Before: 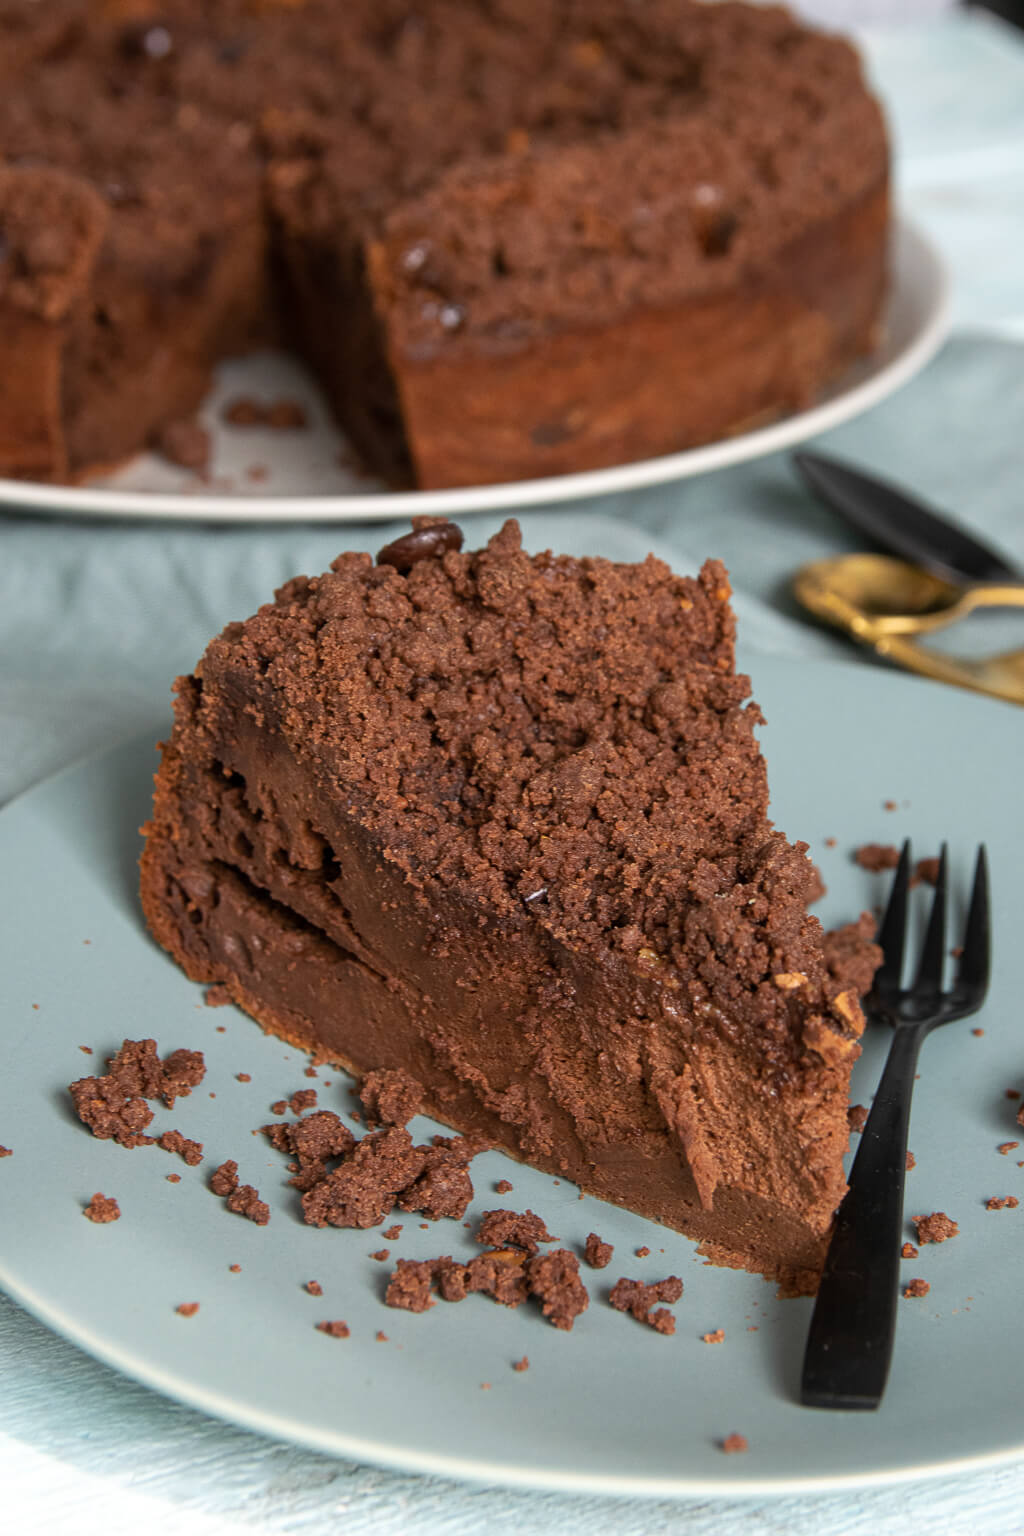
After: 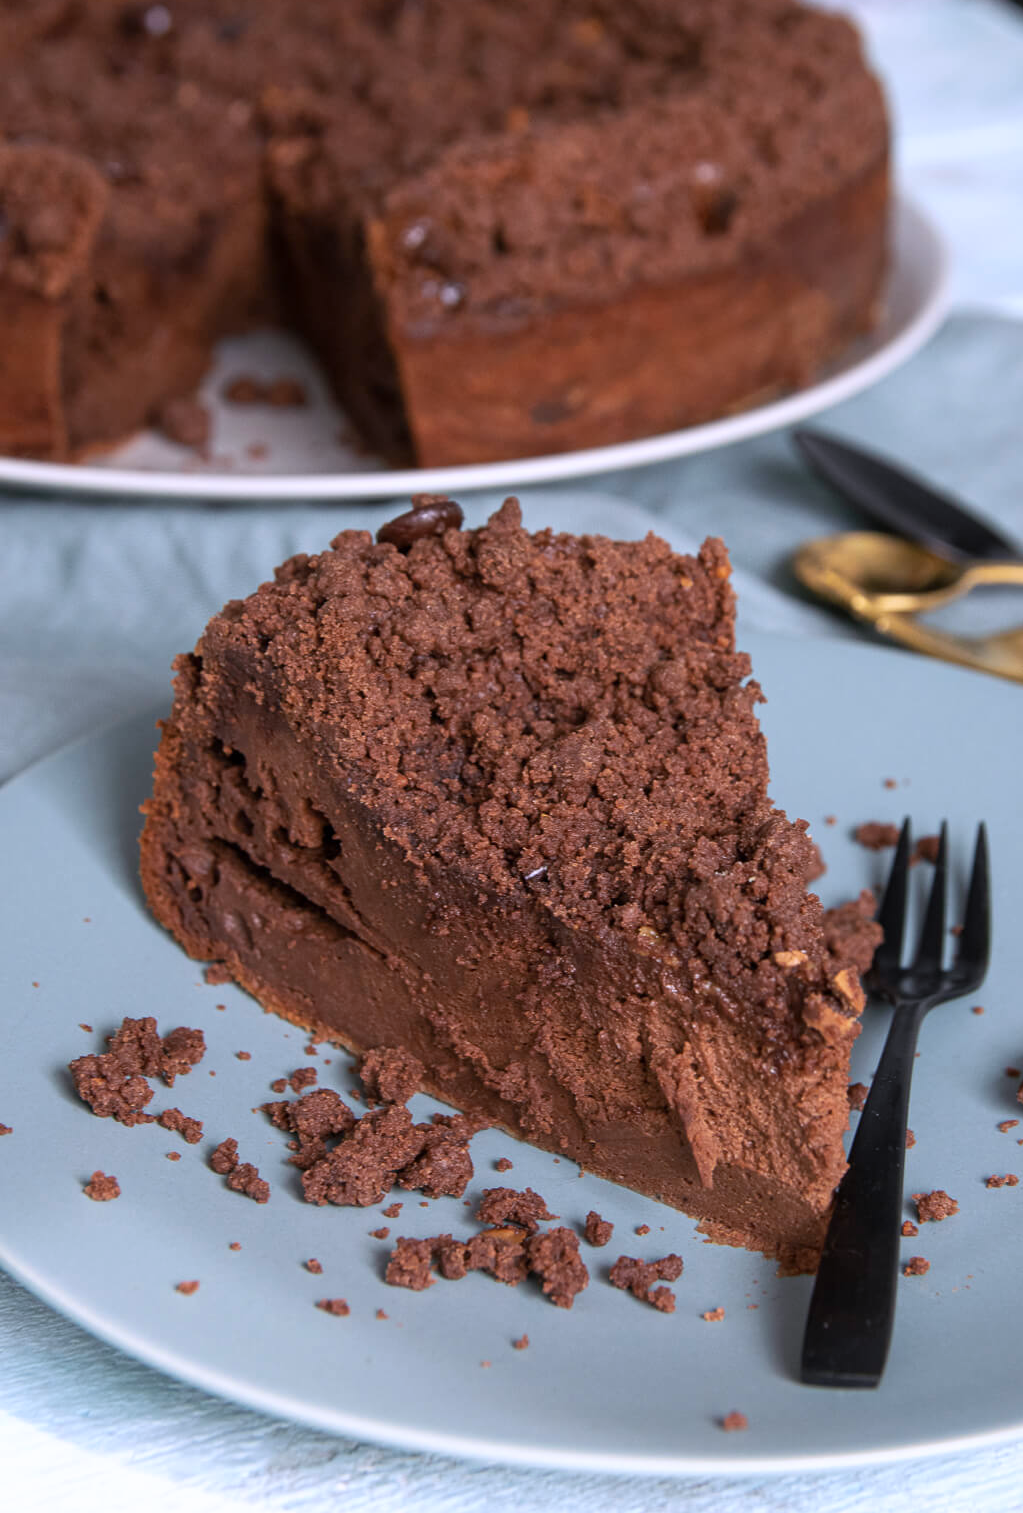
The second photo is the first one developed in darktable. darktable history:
crop: top 1.493%, right 0.048%
color calibration: illuminant custom, x 0.364, y 0.384, temperature 4523.38 K
